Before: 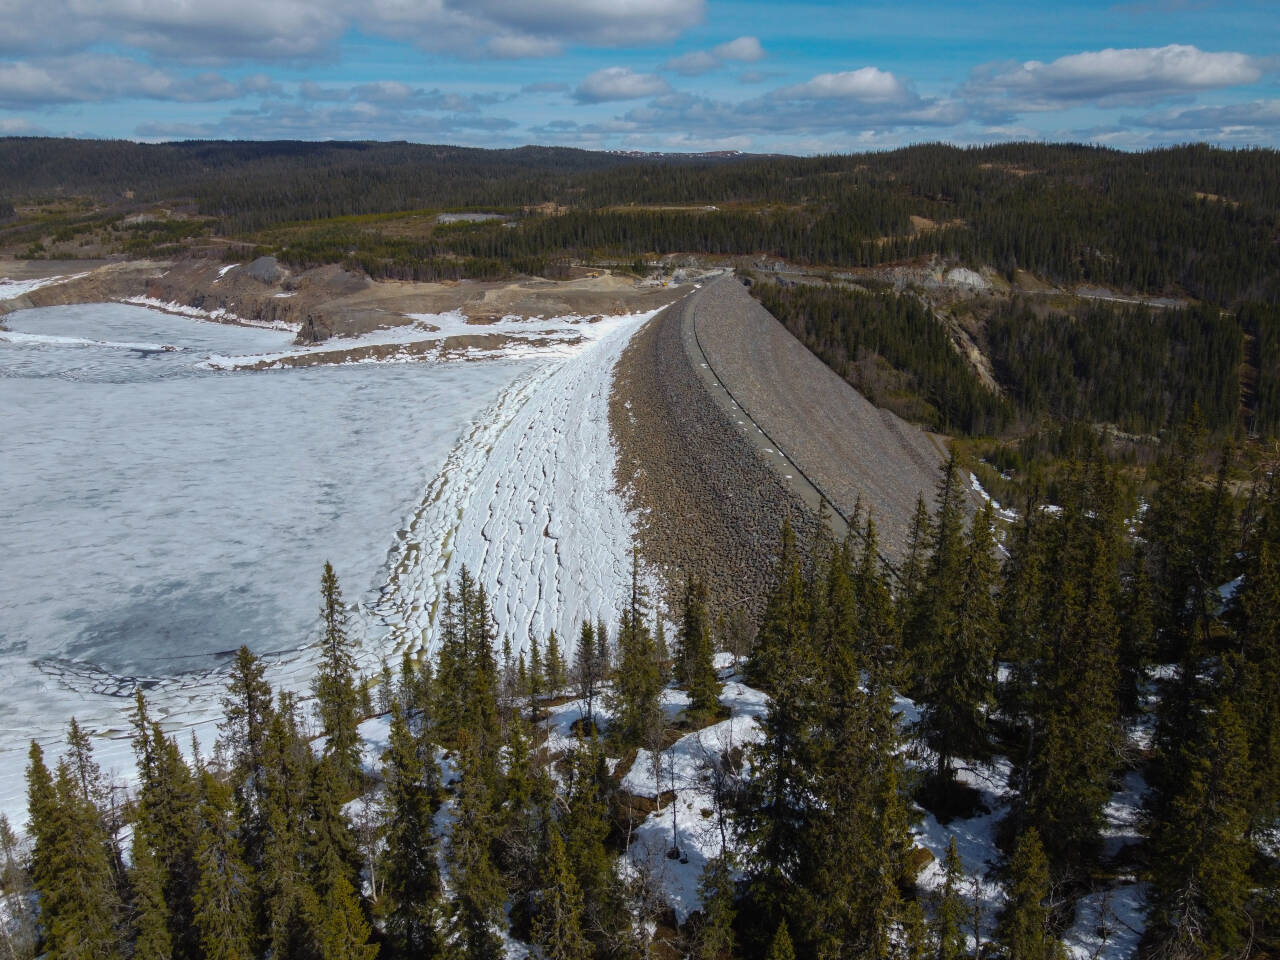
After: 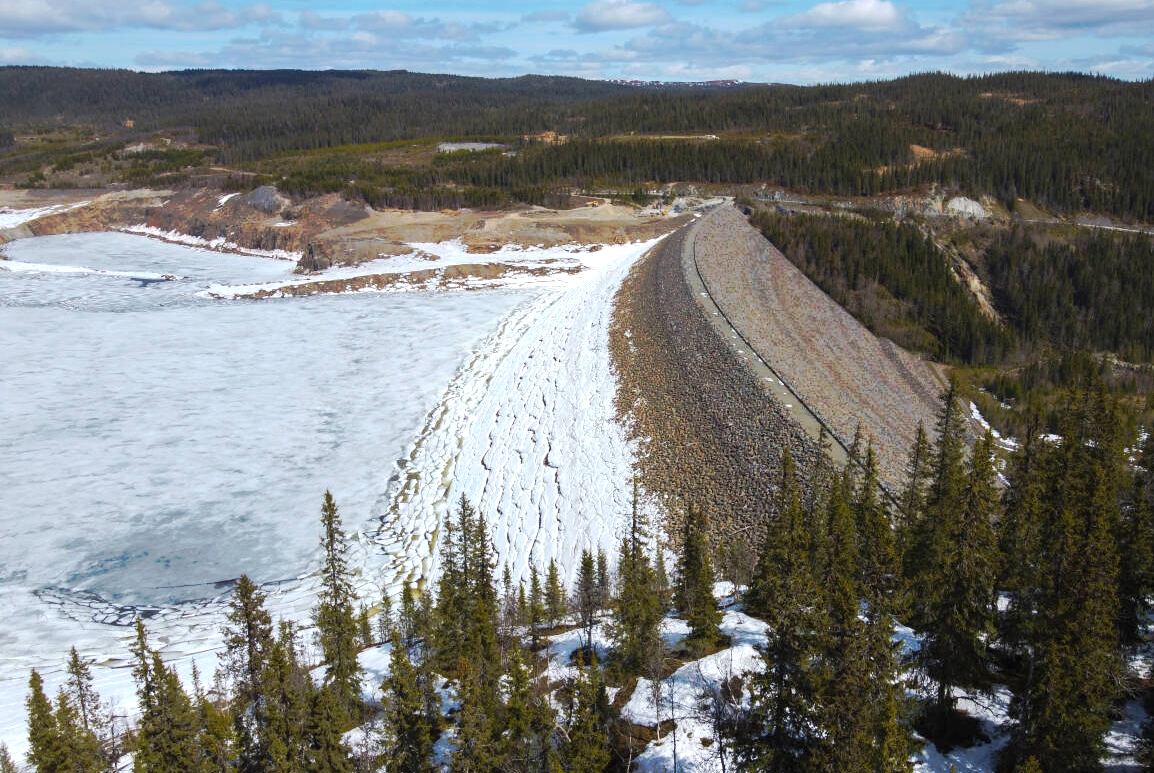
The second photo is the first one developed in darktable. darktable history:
crop: top 7.446%, right 9.81%, bottom 11.929%
exposure: exposure 0.601 EV, compensate exposure bias true, compensate highlight preservation false
tone curve: curves: ch0 [(0, 0) (0.003, 0.003) (0.011, 0.011) (0.025, 0.024) (0.044, 0.044) (0.069, 0.068) (0.1, 0.098) (0.136, 0.133) (0.177, 0.174) (0.224, 0.22) (0.277, 0.272) (0.335, 0.329) (0.399, 0.392) (0.468, 0.46) (0.543, 0.607) (0.623, 0.676) (0.709, 0.75) (0.801, 0.828) (0.898, 0.912) (1, 1)], preserve colors none
